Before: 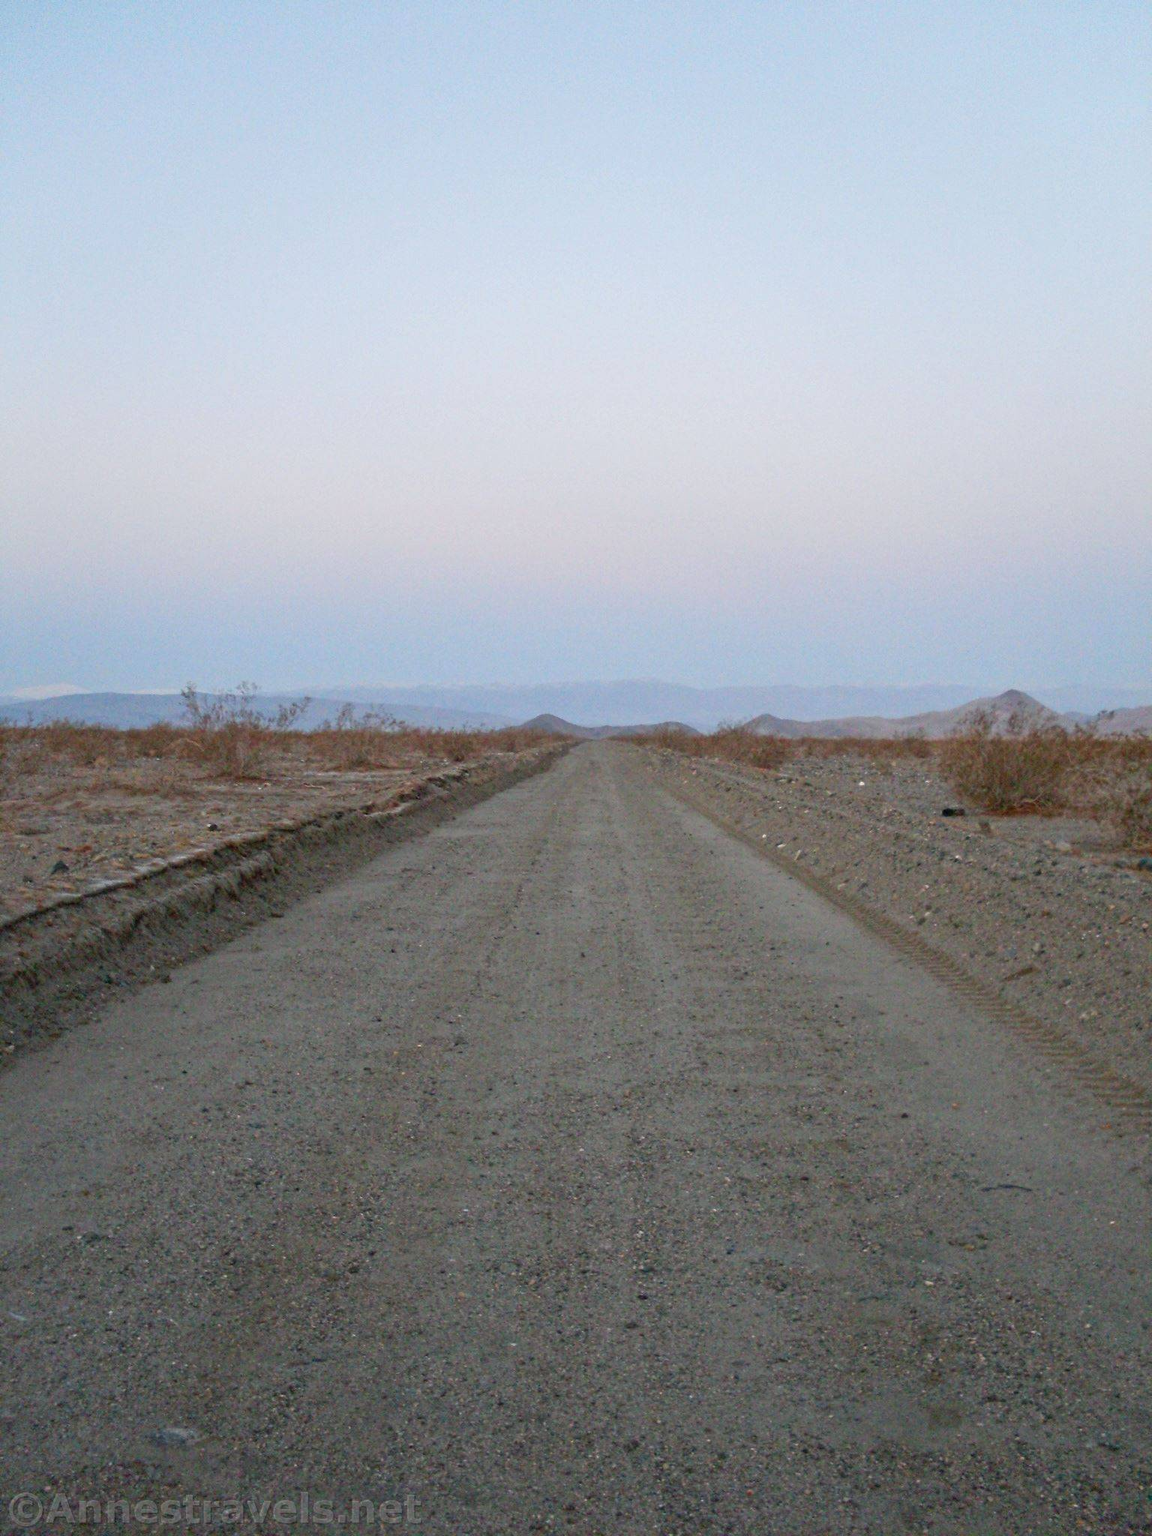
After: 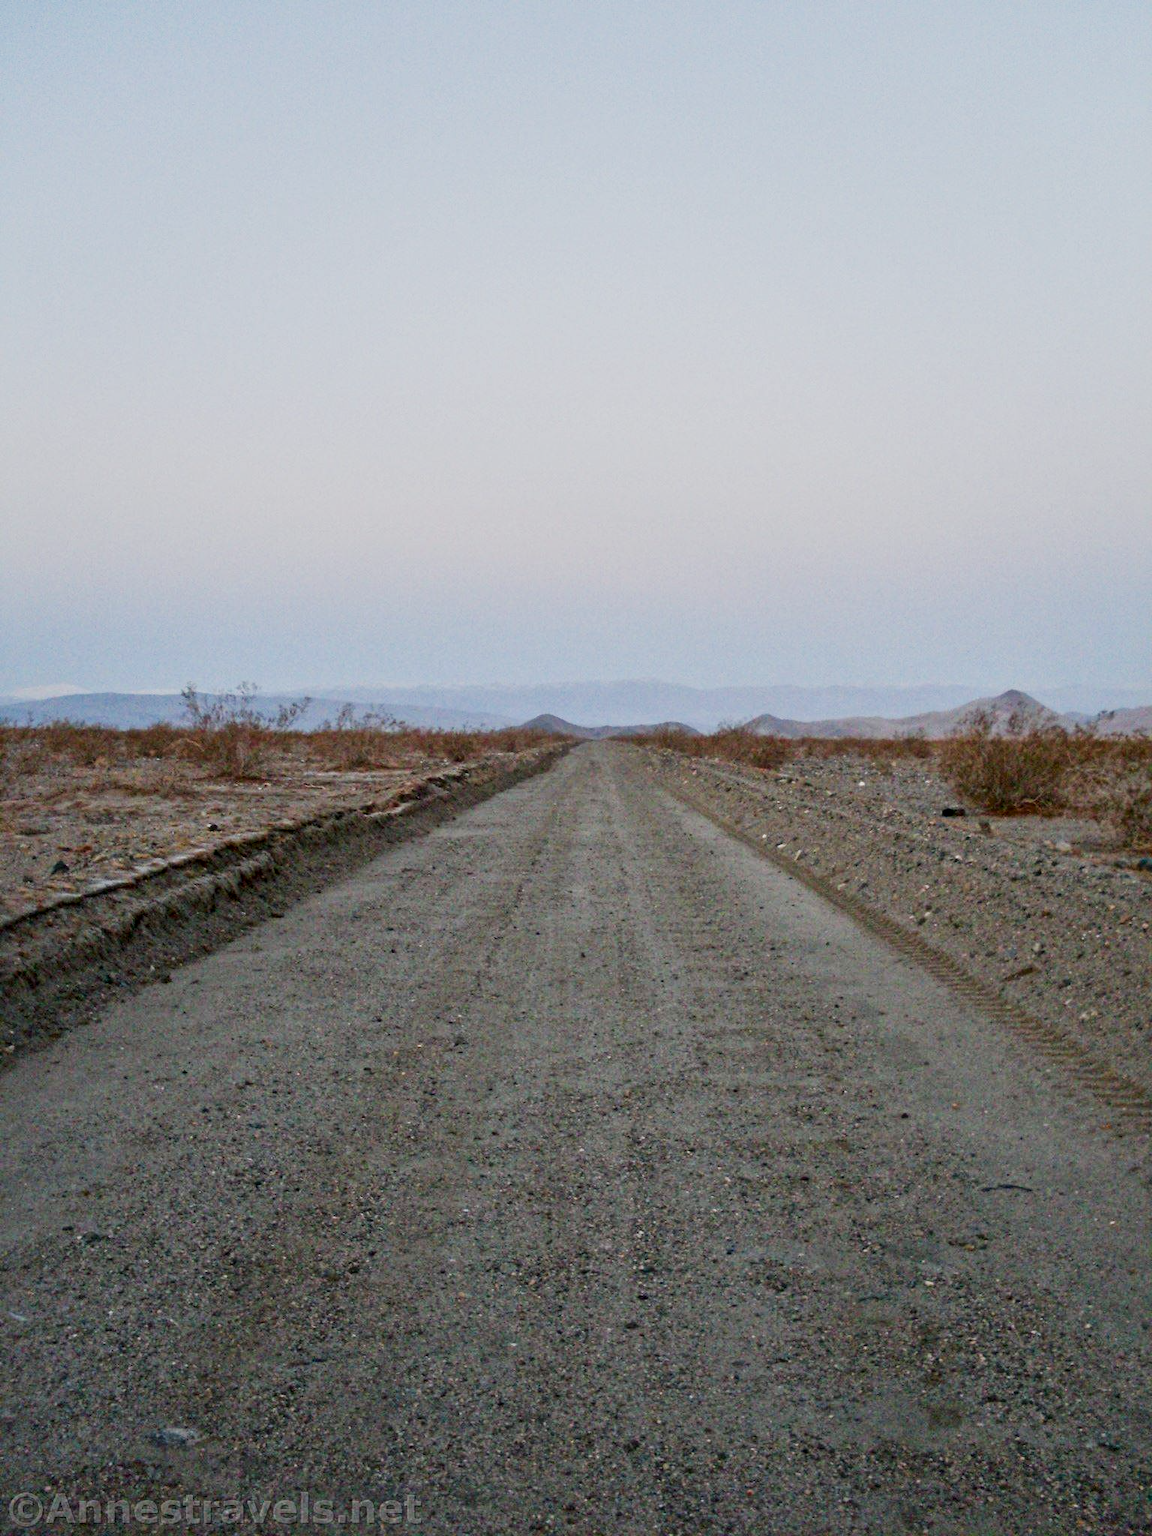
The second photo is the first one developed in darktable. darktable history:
sigmoid: on, module defaults
local contrast: mode bilateral grid, contrast 20, coarseness 50, detail 140%, midtone range 0.2
